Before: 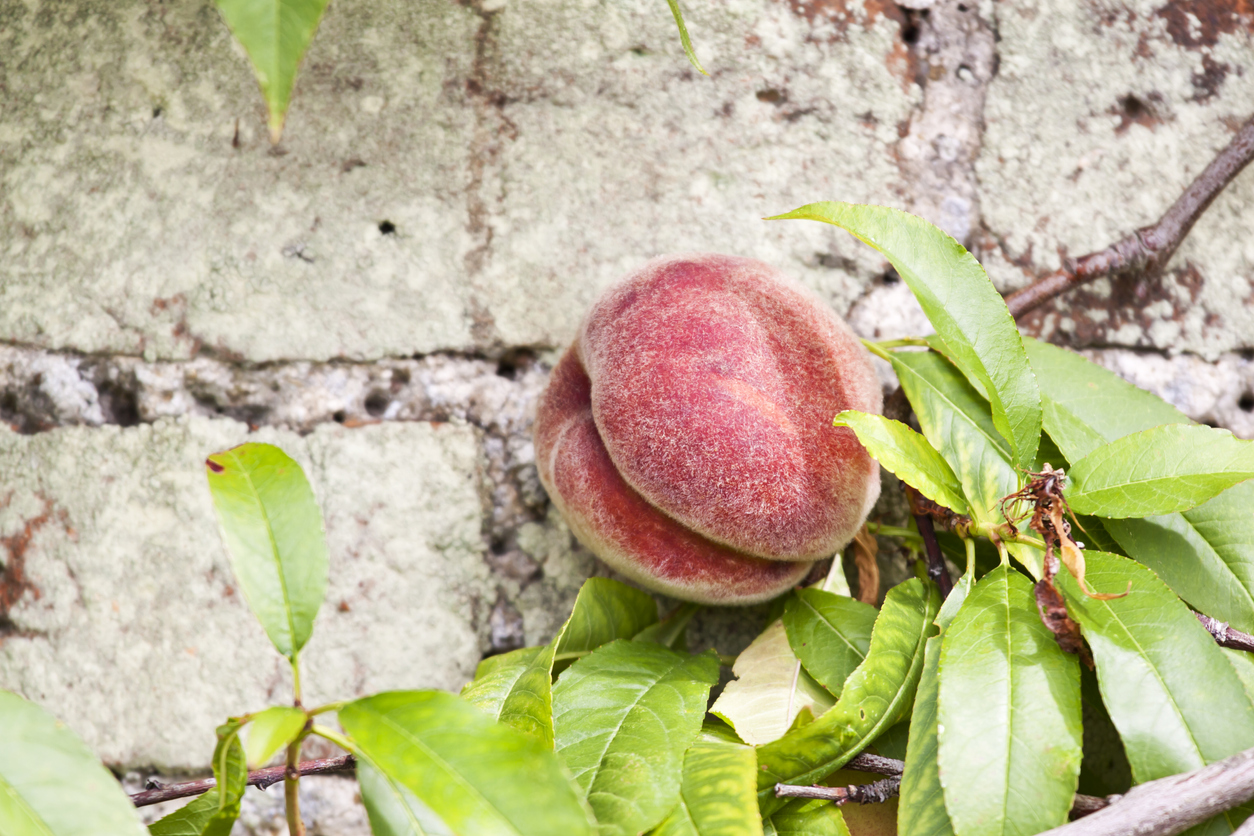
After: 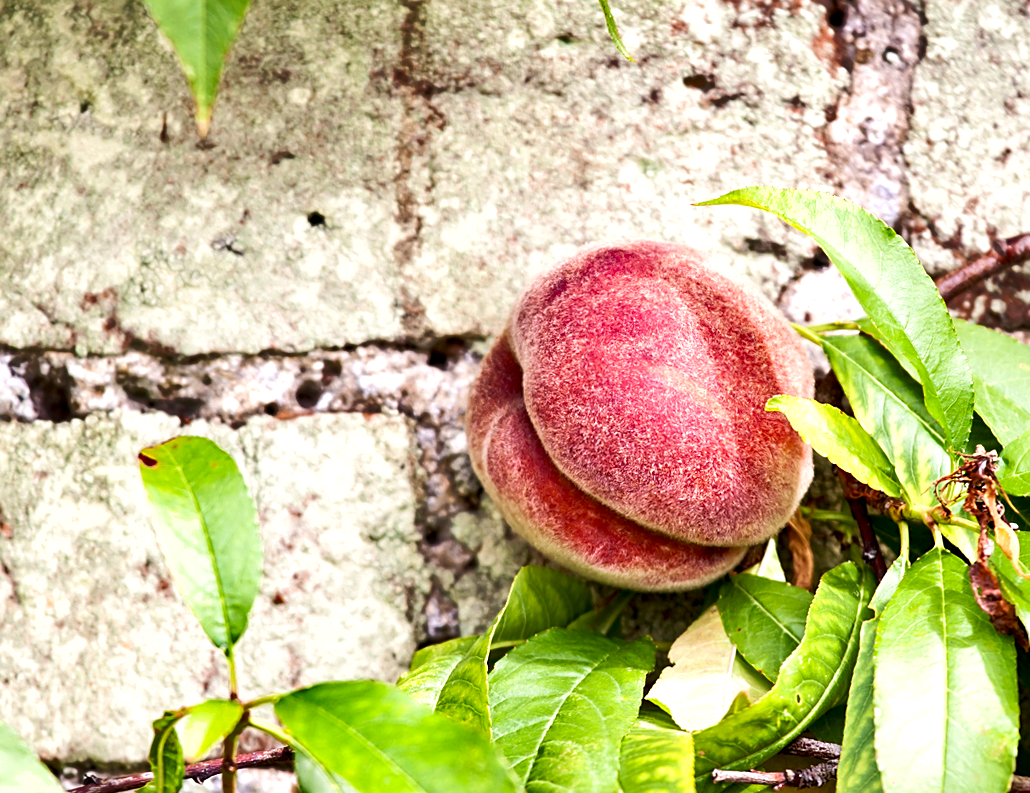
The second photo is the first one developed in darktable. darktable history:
crop and rotate: angle 0.842°, left 4.457%, top 0.434%, right 11.58%, bottom 2.599%
exposure: black level correction 0.01, exposure 0.009 EV, compensate highlight preservation false
sharpen: on, module defaults
tone equalizer: -8 EV -0.449 EV, -7 EV -0.421 EV, -6 EV -0.308 EV, -5 EV -0.187 EV, -3 EV 0.19 EV, -2 EV 0.358 EV, -1 EV 0.385 EV, +0 EV 0.445 EV, edges refinement/feathering 500, mask exposure compensation -1.57 EV, preserve details no
shadows and highlights: soften with gaussian
velvia: on, module defaults
